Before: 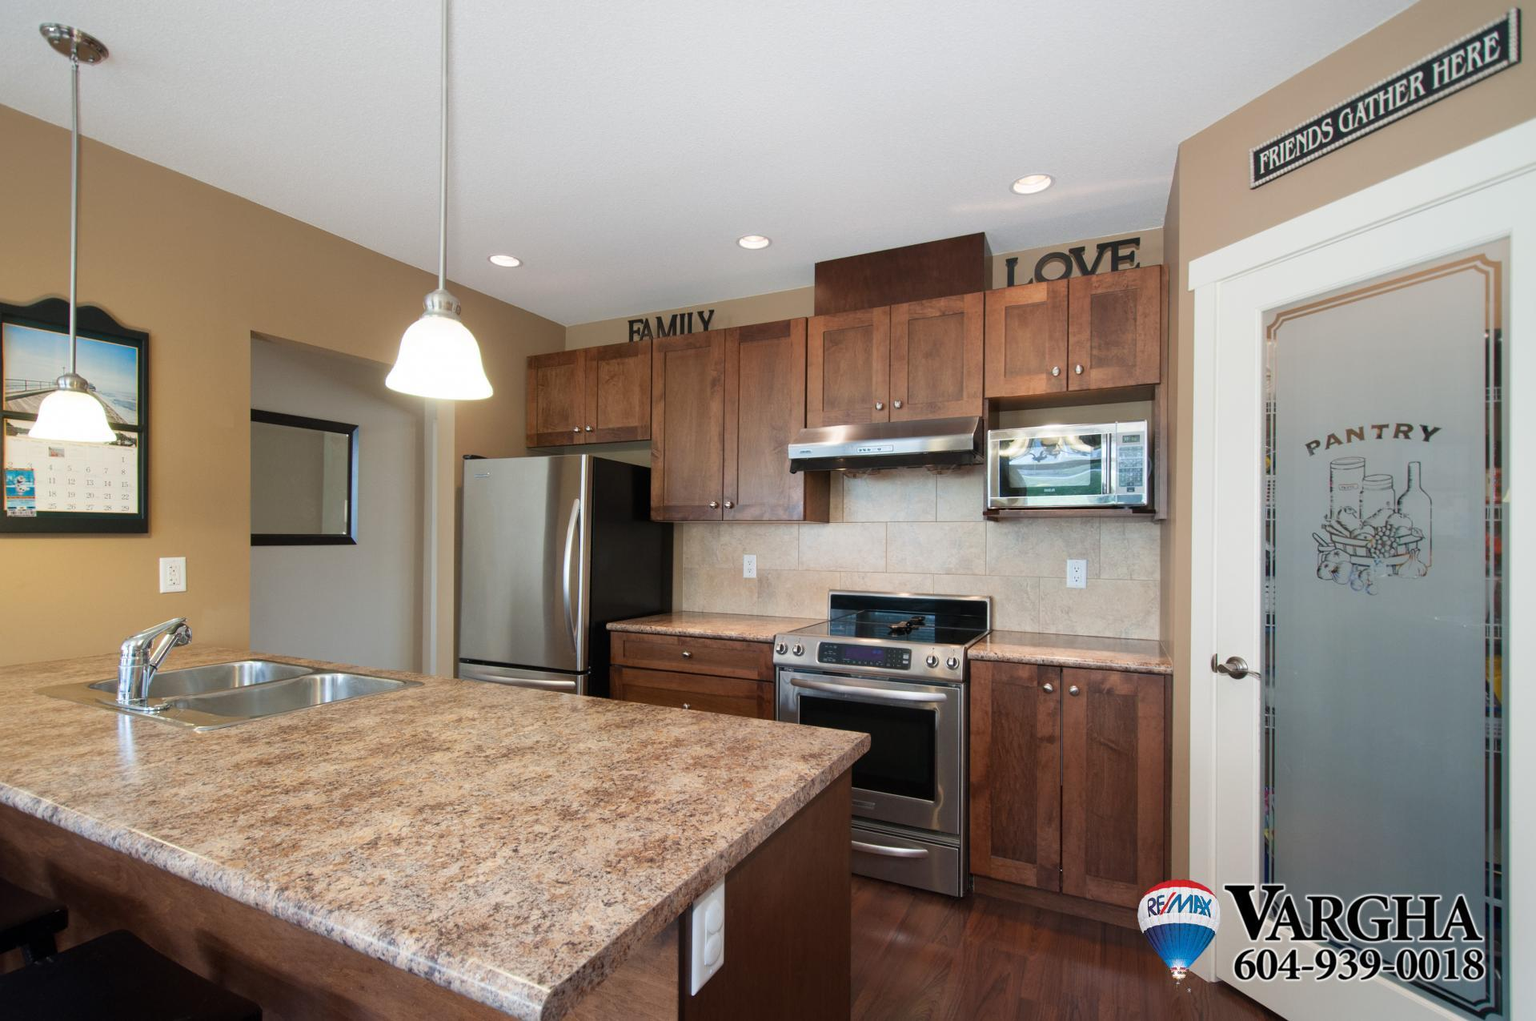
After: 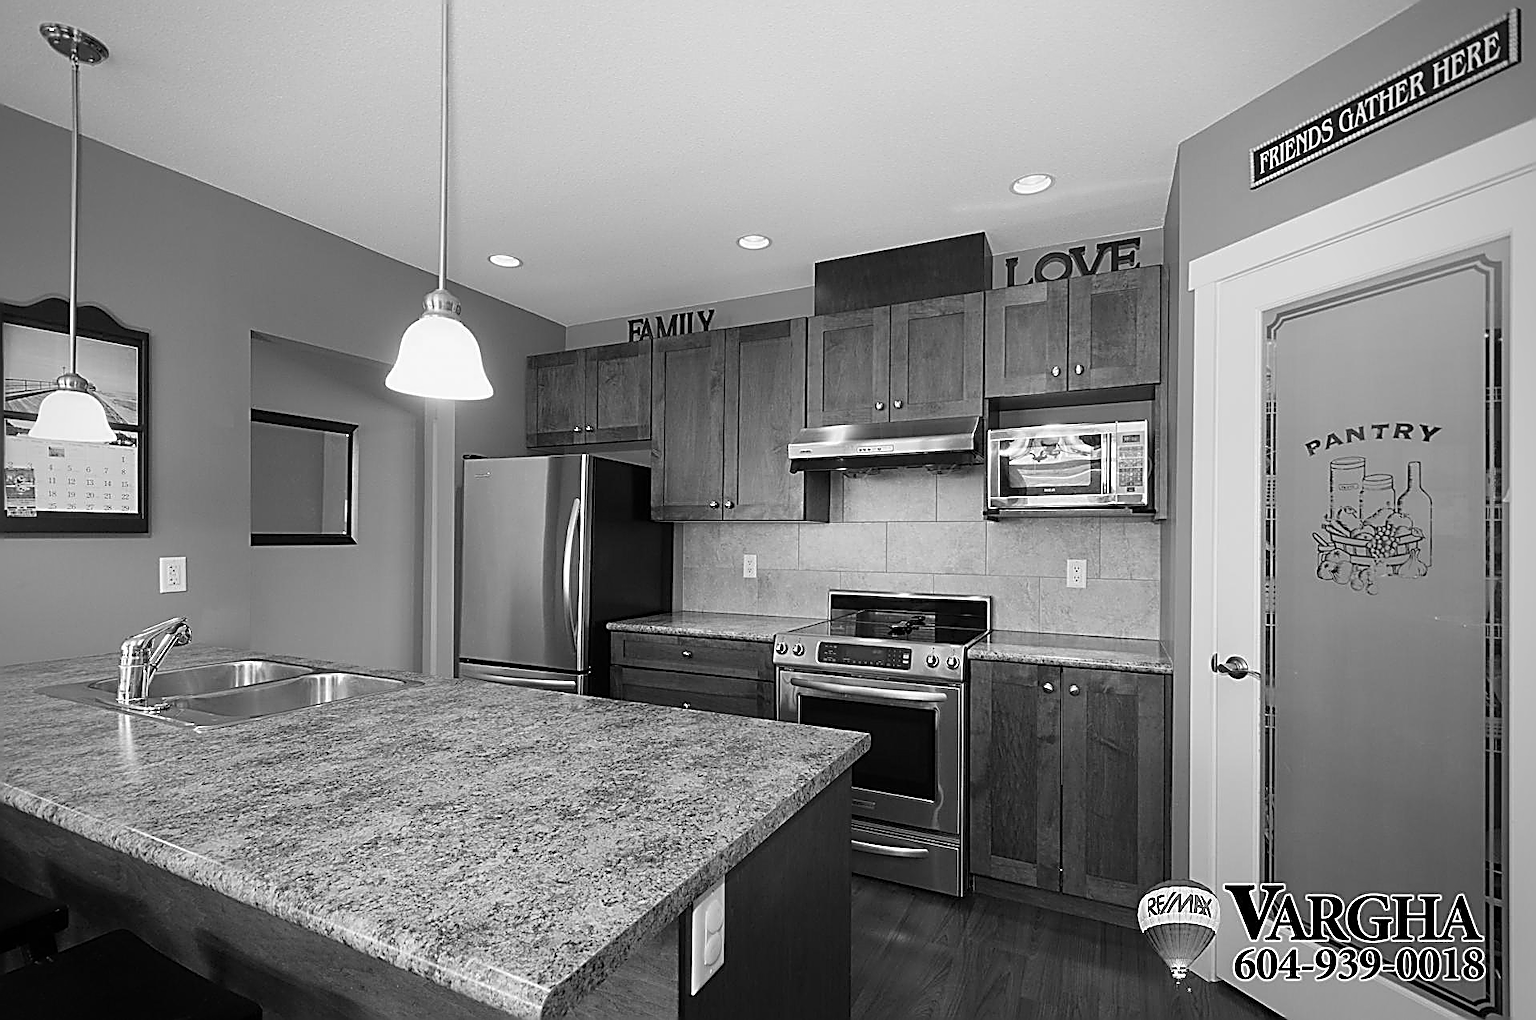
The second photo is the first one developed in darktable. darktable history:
sharpen: amount 2
color calibration: output gray [0.21, 0.42, 0.37, 0], gray › normalize channels true, illuminant same as pipeline (D50), adaptation XYZ, x 0.346, y 0.359, gamut compression 0
vignetting: fall-off radius 60.92%
